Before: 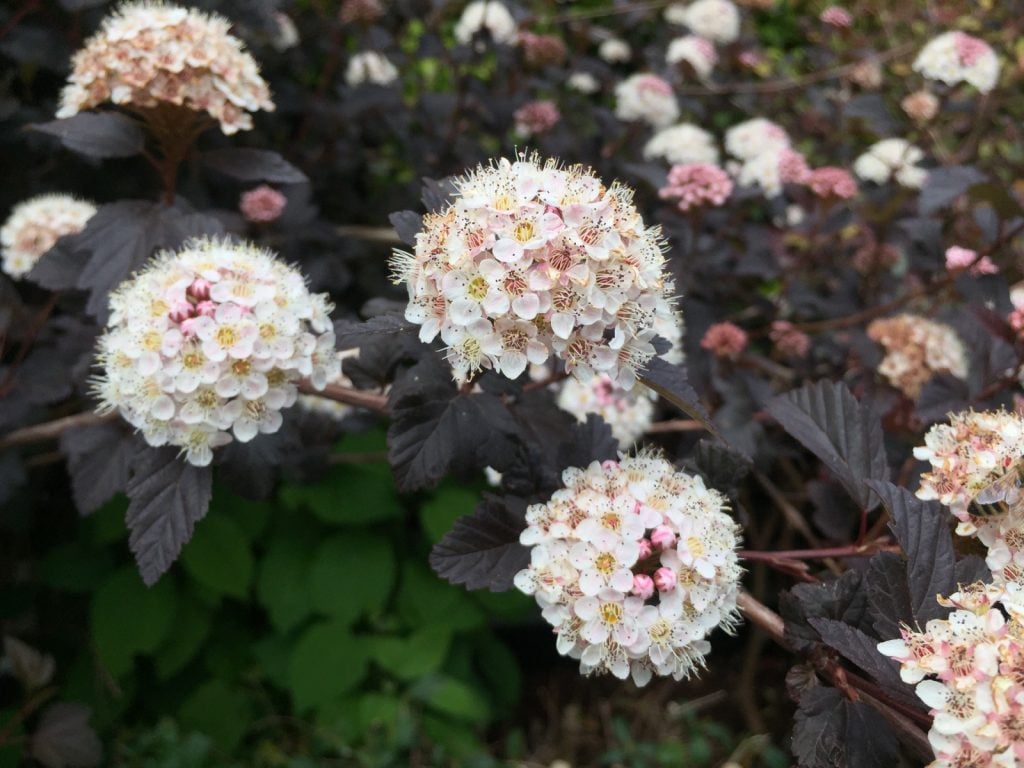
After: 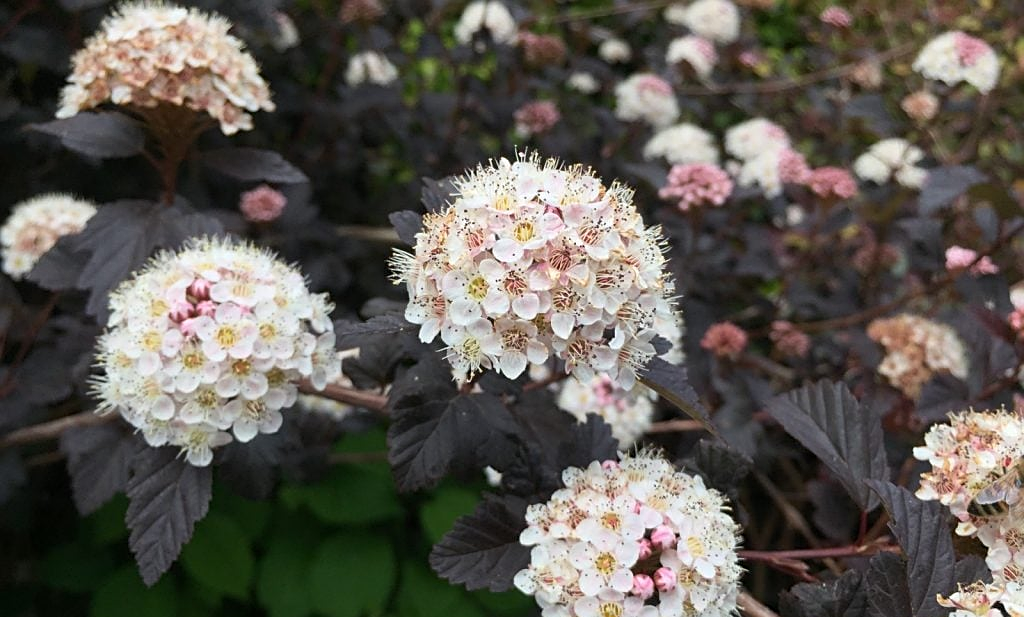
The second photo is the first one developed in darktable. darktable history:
sharpen: on, module defaults
haze removal: strength 0.02, distance 0.25, compatibility mode true, adaptive false
crop: bottom 19.644%
